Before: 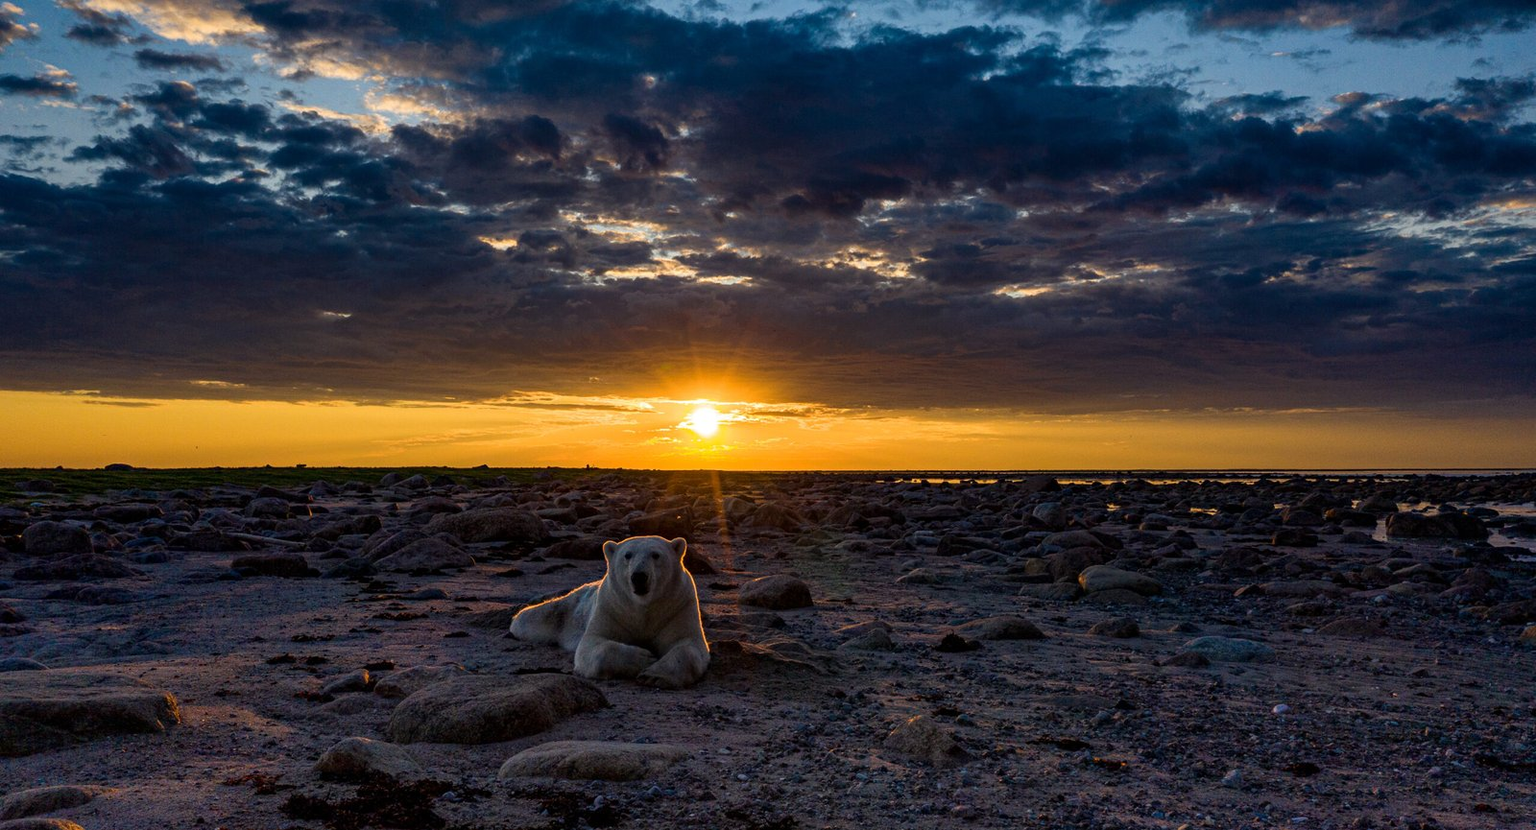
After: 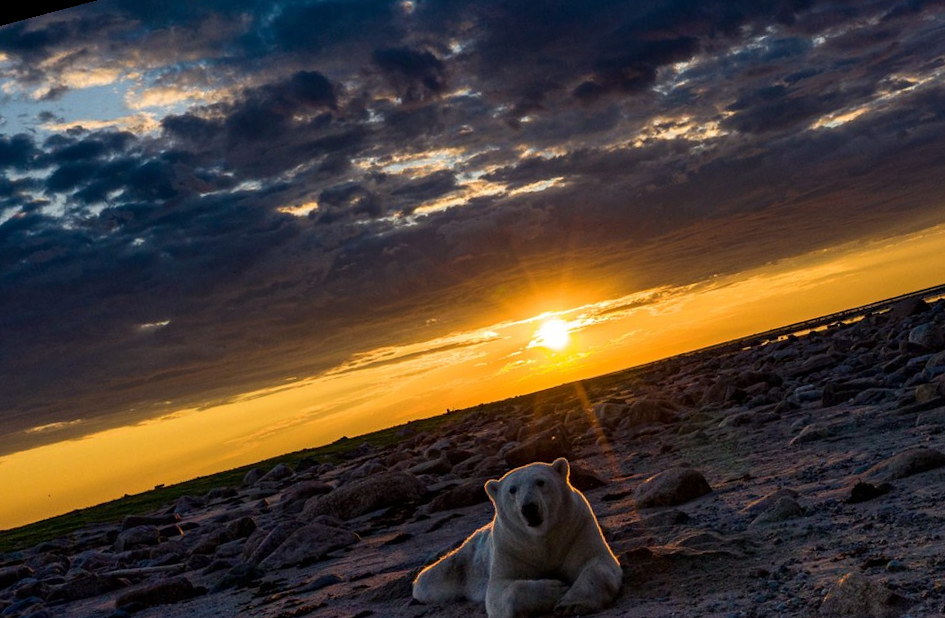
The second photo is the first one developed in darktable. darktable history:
crop and rotate: left 6.617%, right 26.717%
rotate and perspective: rotation -14.8°, crop left 0.1, crop right 0.903, crop top 0.25, crop bottom 0.748
